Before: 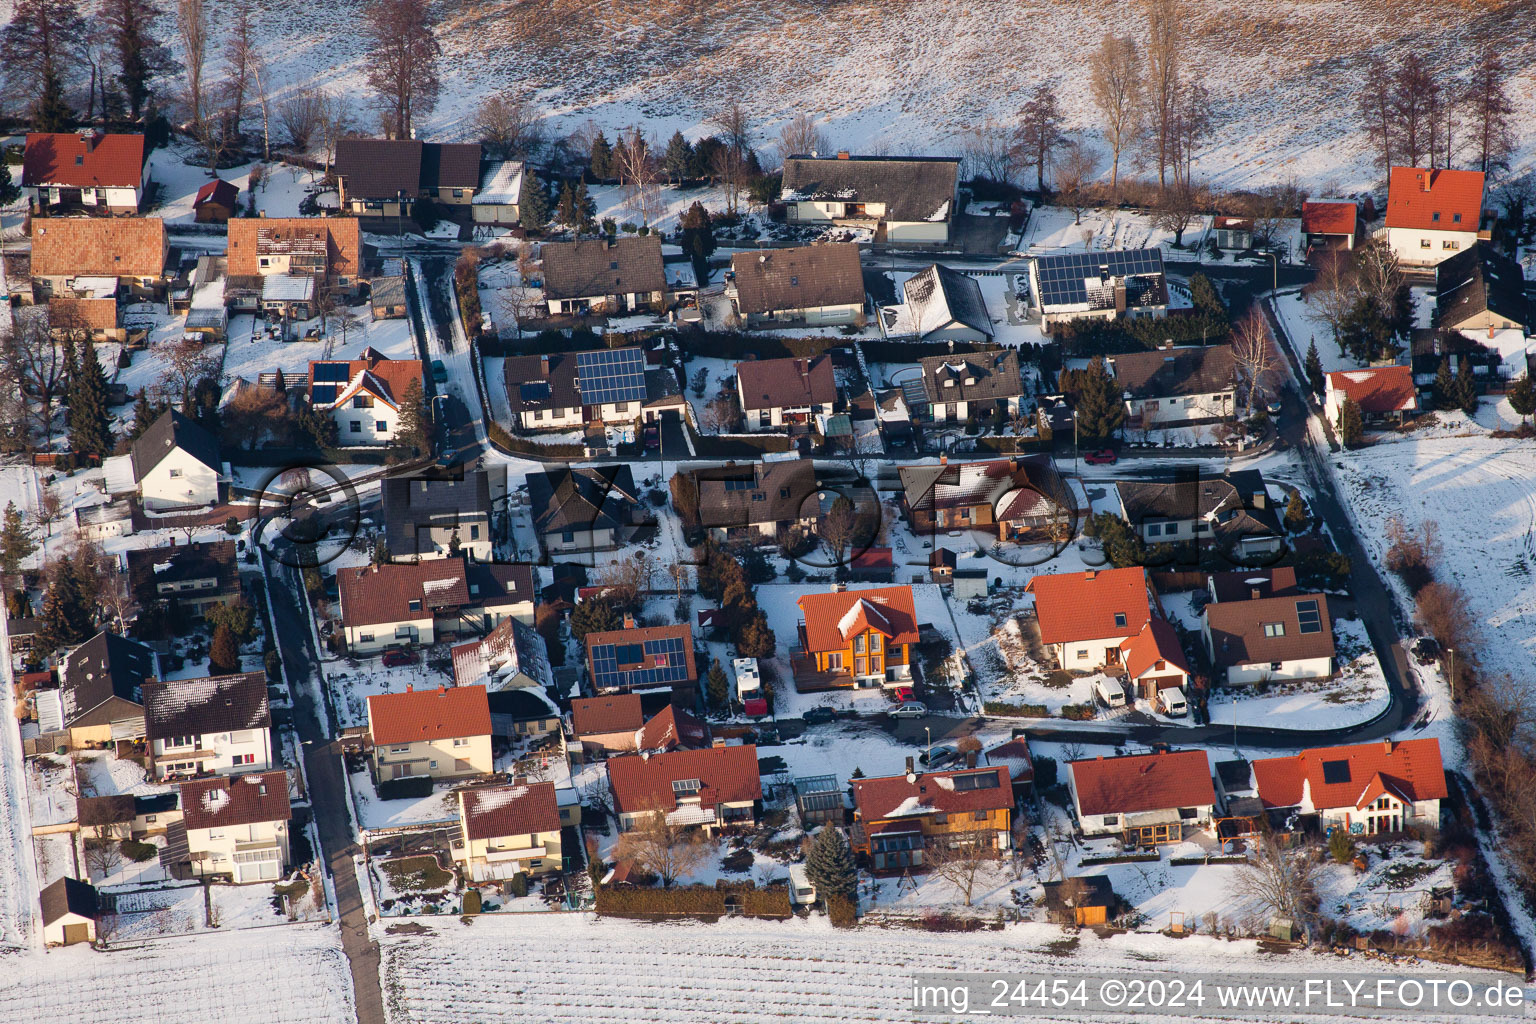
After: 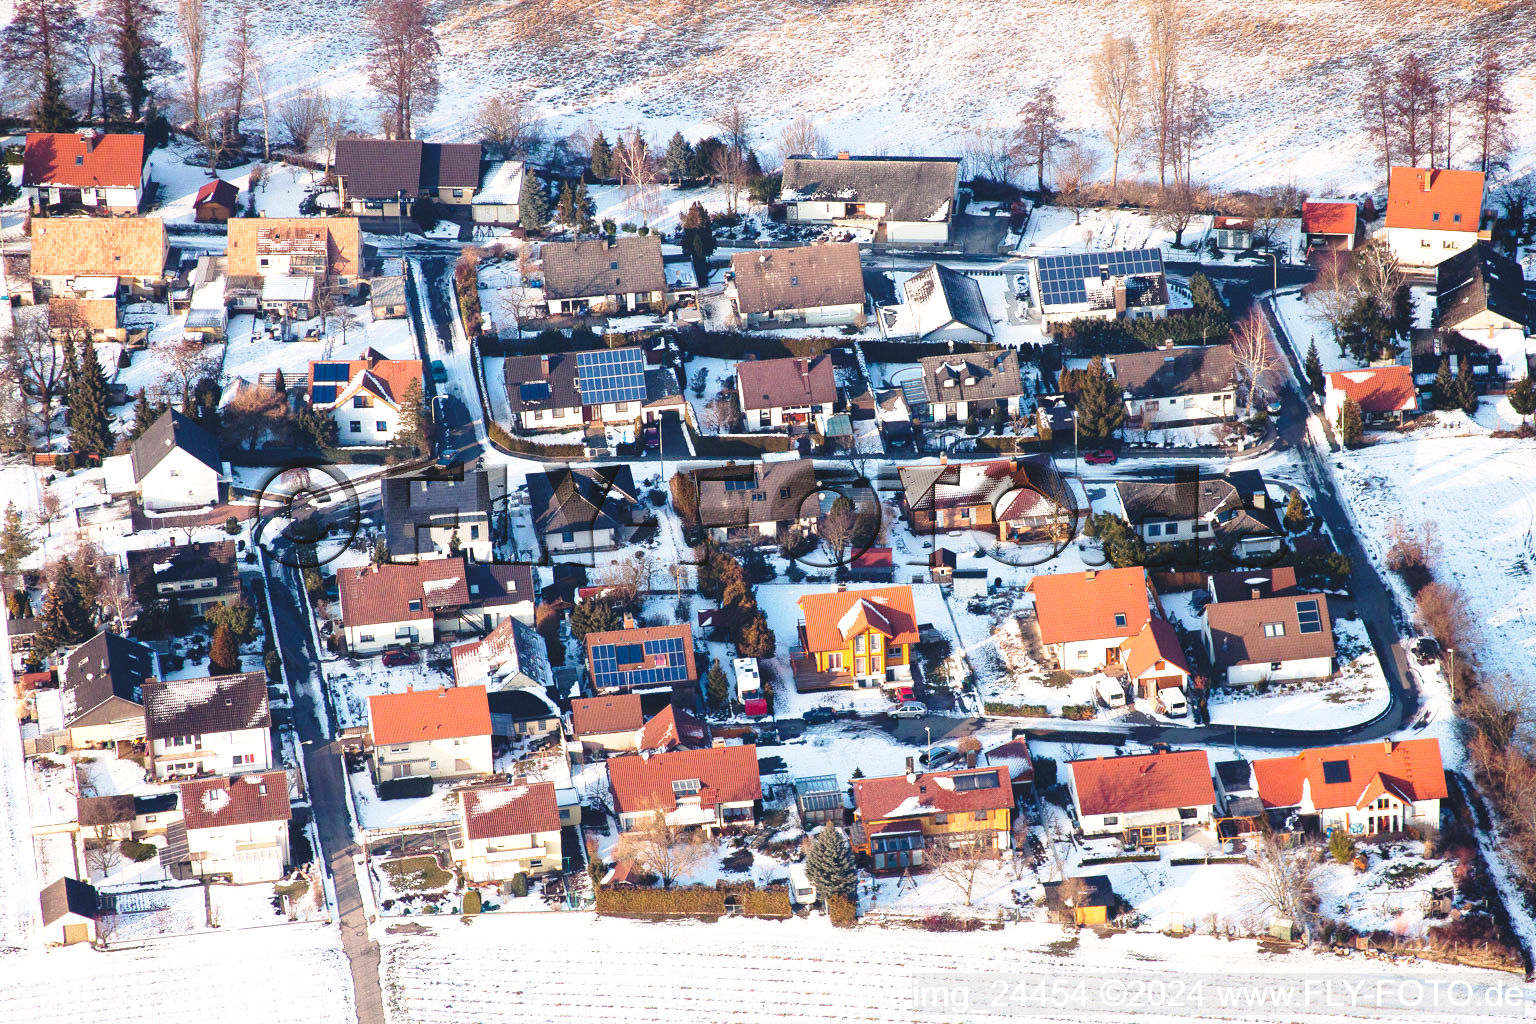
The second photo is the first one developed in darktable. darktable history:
exposure: black level correction -0.005, exposure 0.622 EV, compensate highlight preservation false
base curve: curves: ch0 [(0, 0) (0.028, 0.03) (0.121, 0.232) (0.46, 0.748) (0.859, 0.968) (1, 1)], preserve colors none
